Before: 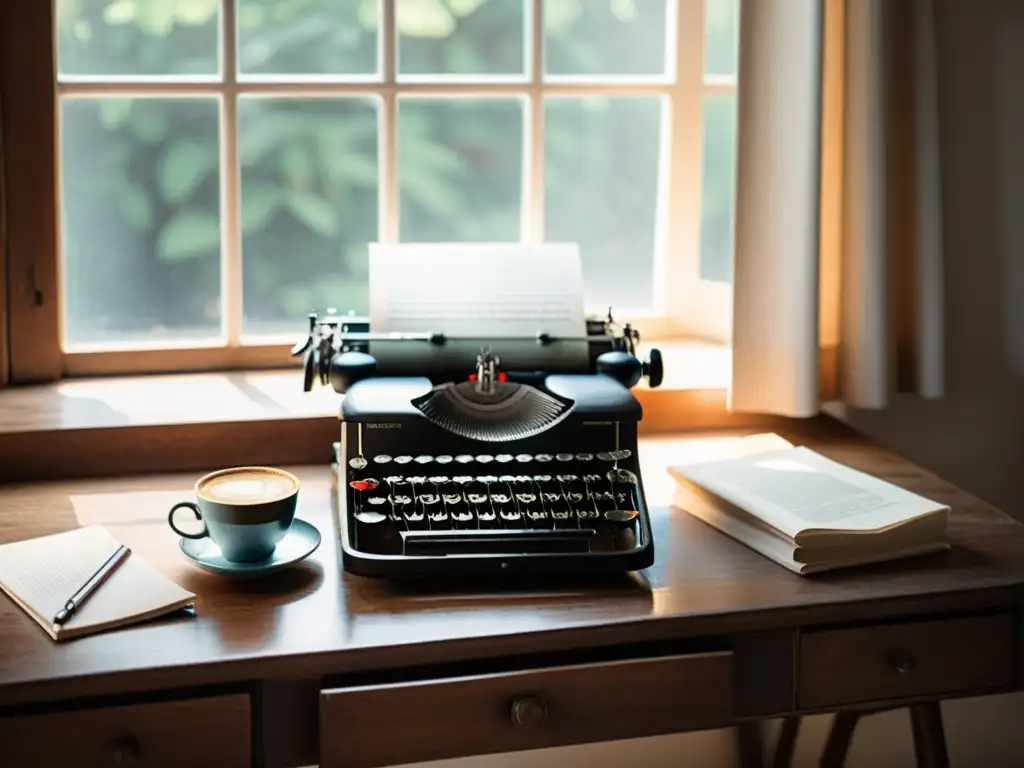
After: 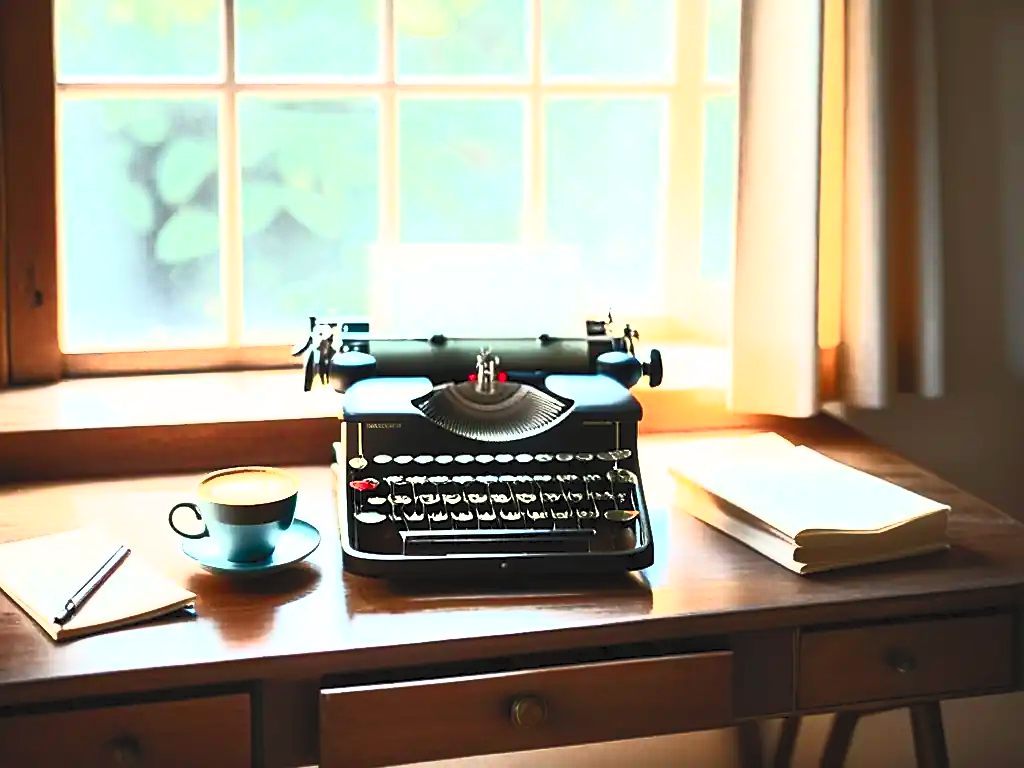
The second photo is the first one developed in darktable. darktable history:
color balance: input saturation 80.07%
sharpen: radius 1.559, amount 0.373, threshold 1.271
contrast brightness saturation: contrast 1, brightness 1, saturation 1
